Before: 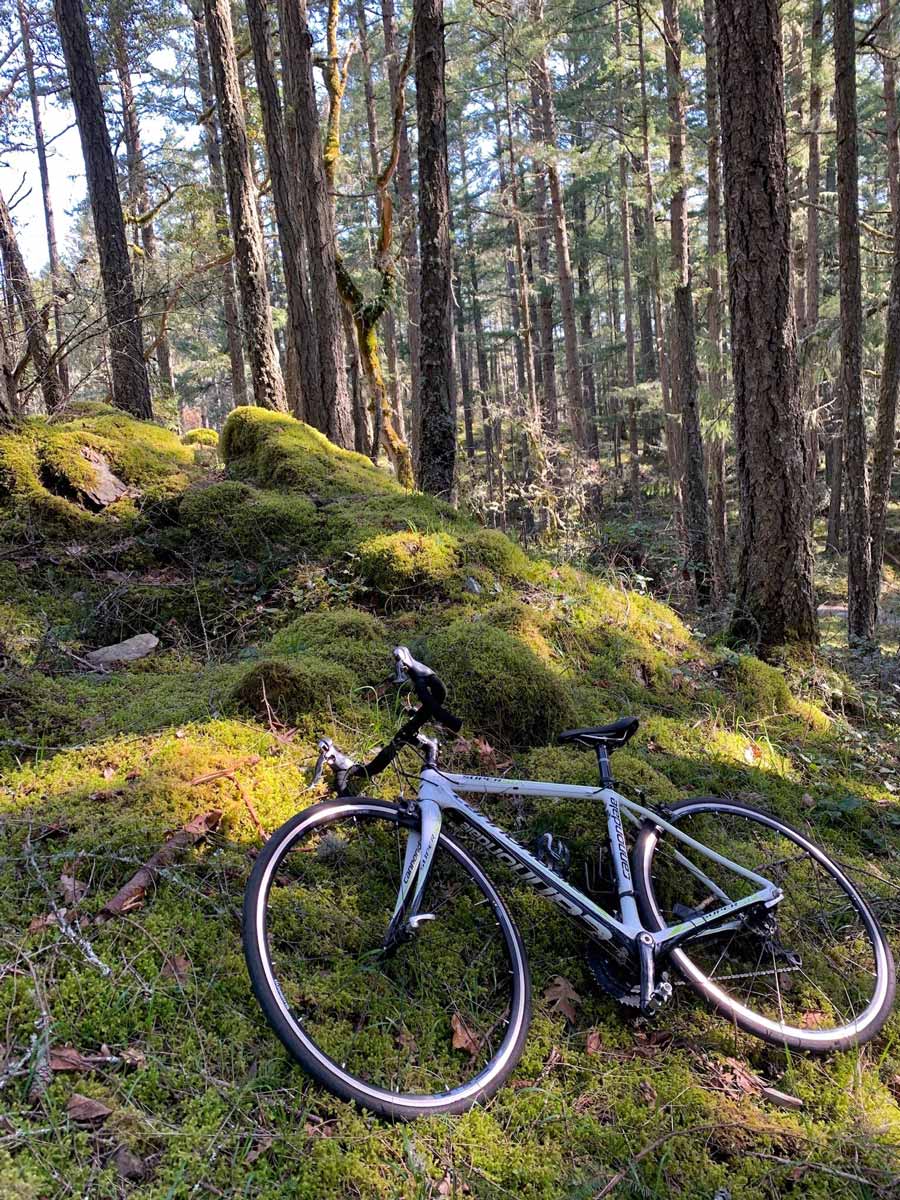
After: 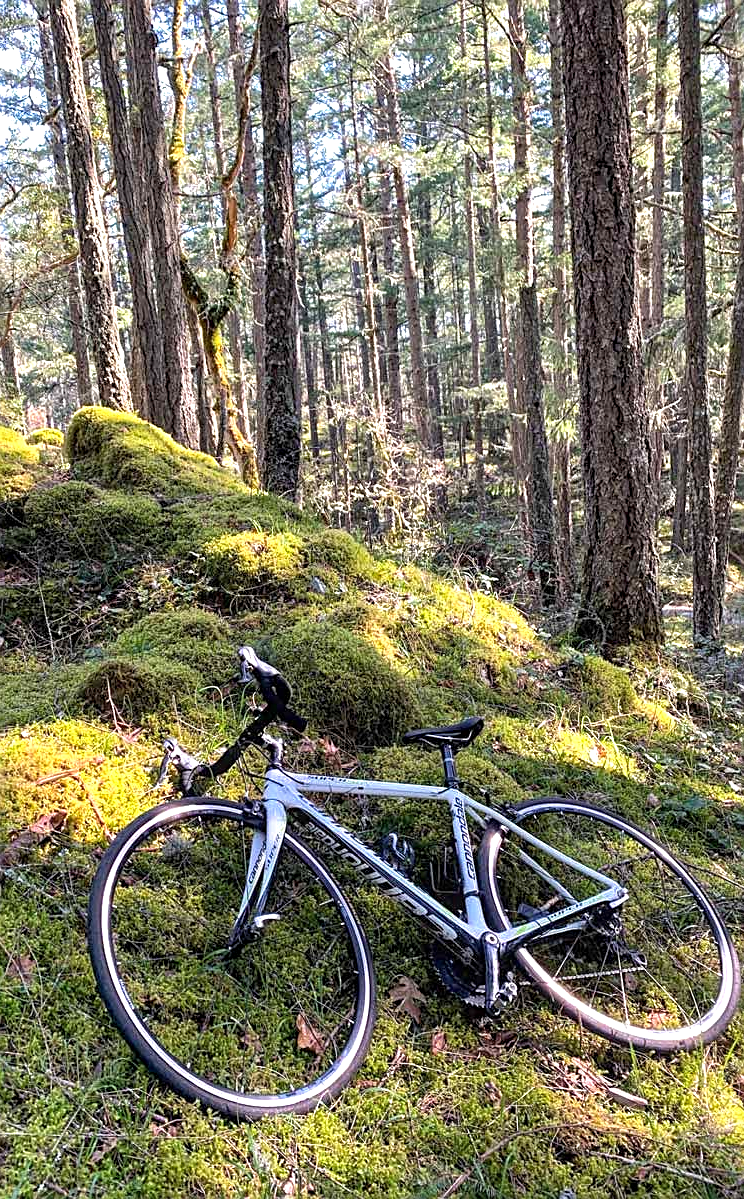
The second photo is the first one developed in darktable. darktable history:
exposure: exposure 0.739 EV, compensate highlight preservation false
local contrast: on, module defaults
crop: left 17.319%, bottom 0.019%
sharpen: on, module defaults
